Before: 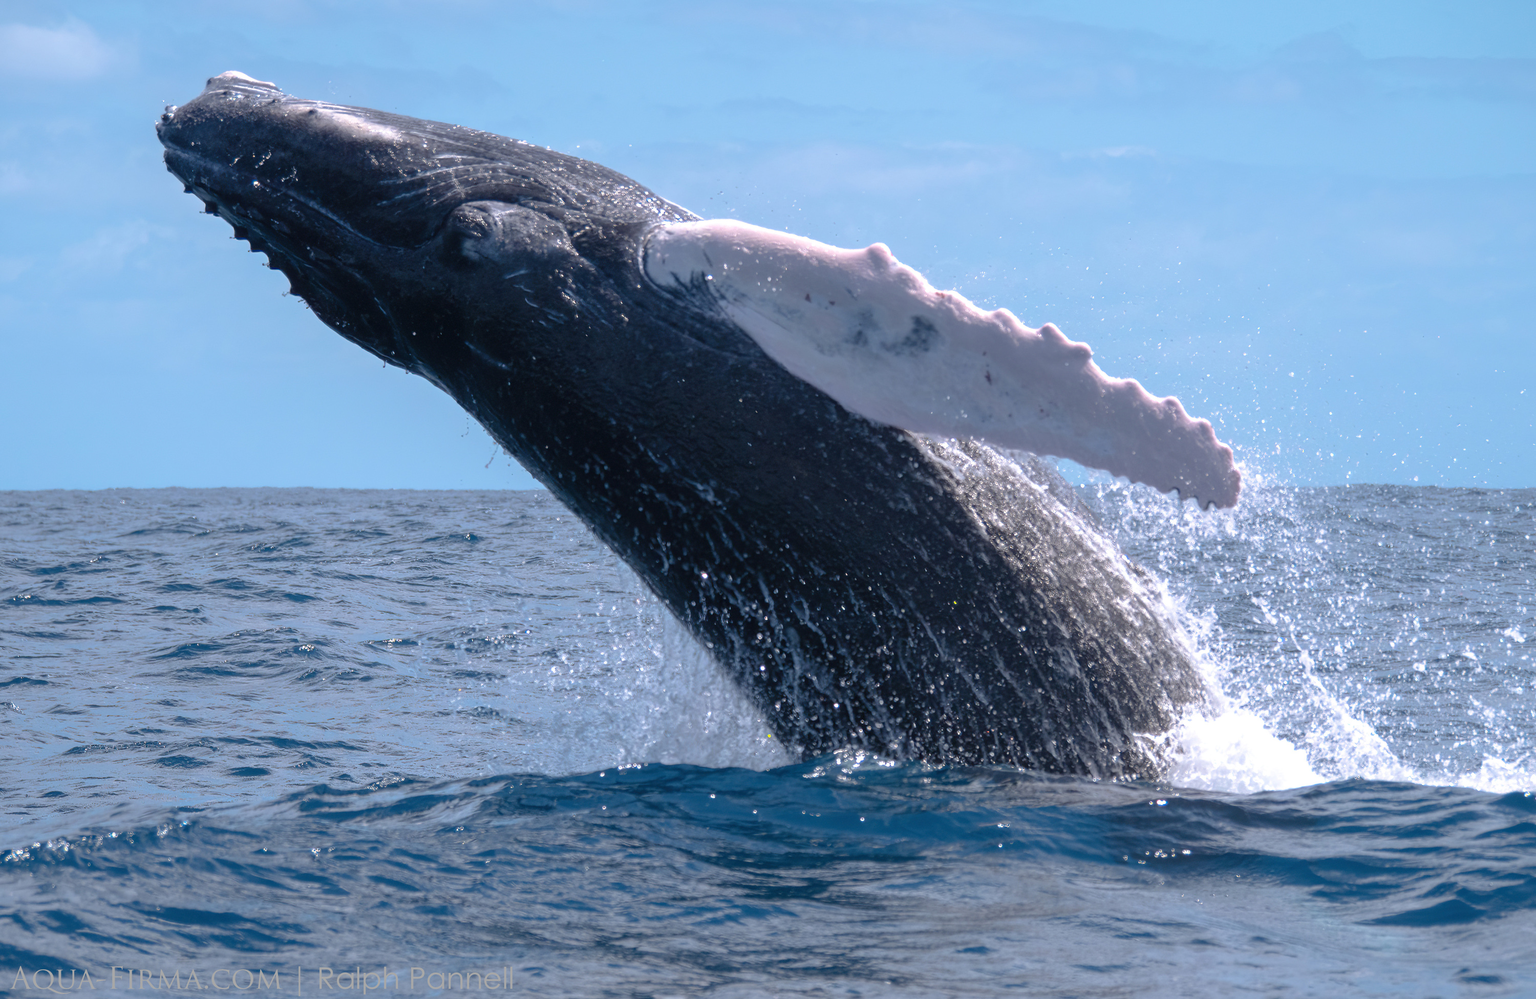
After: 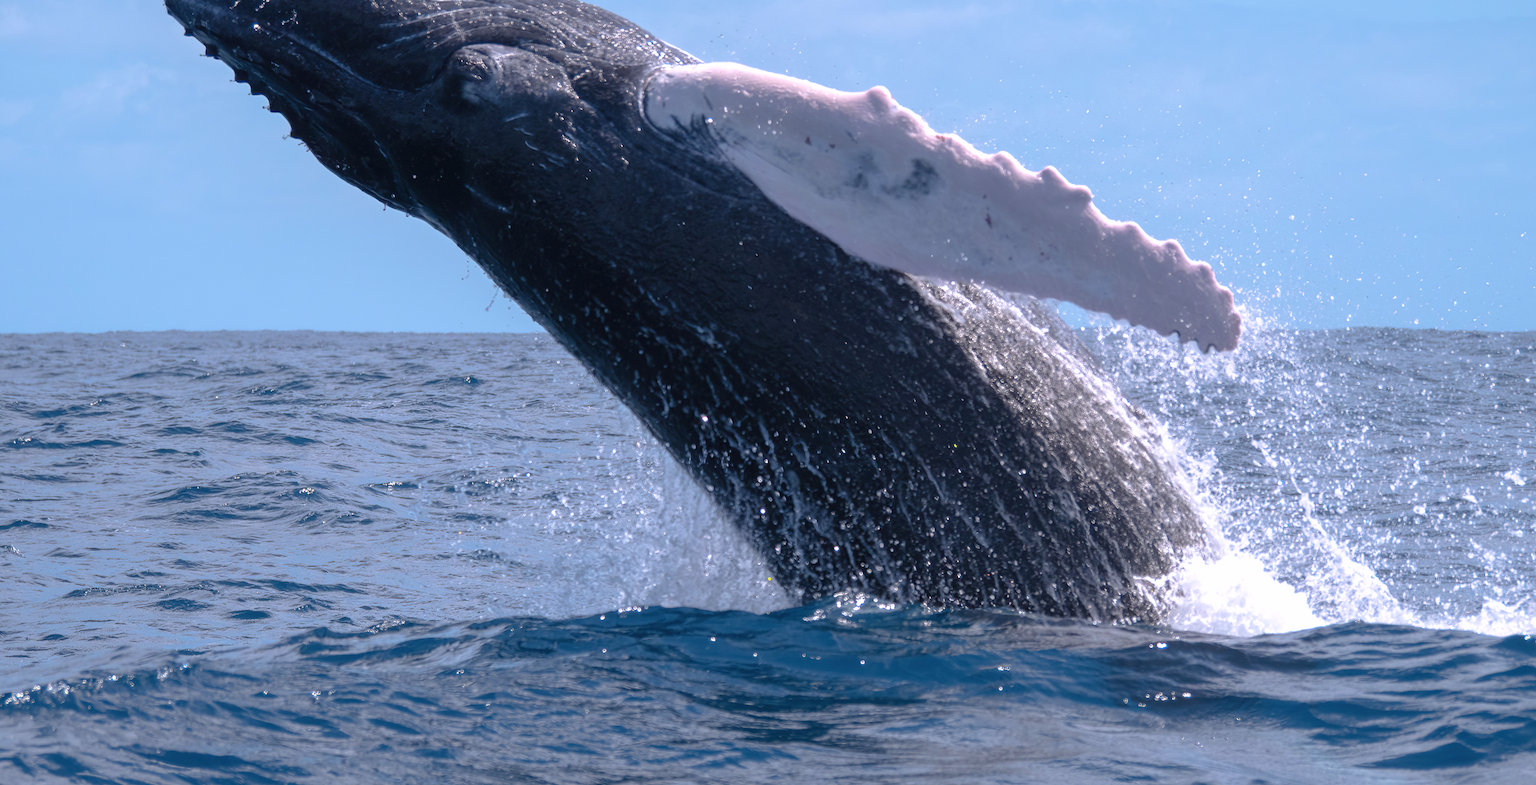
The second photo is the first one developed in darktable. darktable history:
color calibration: illuminant custom, x 0.348, y 0.366, temperature 4940.58 K
crop and rotate: top 15.774%, bottom 5.506%
